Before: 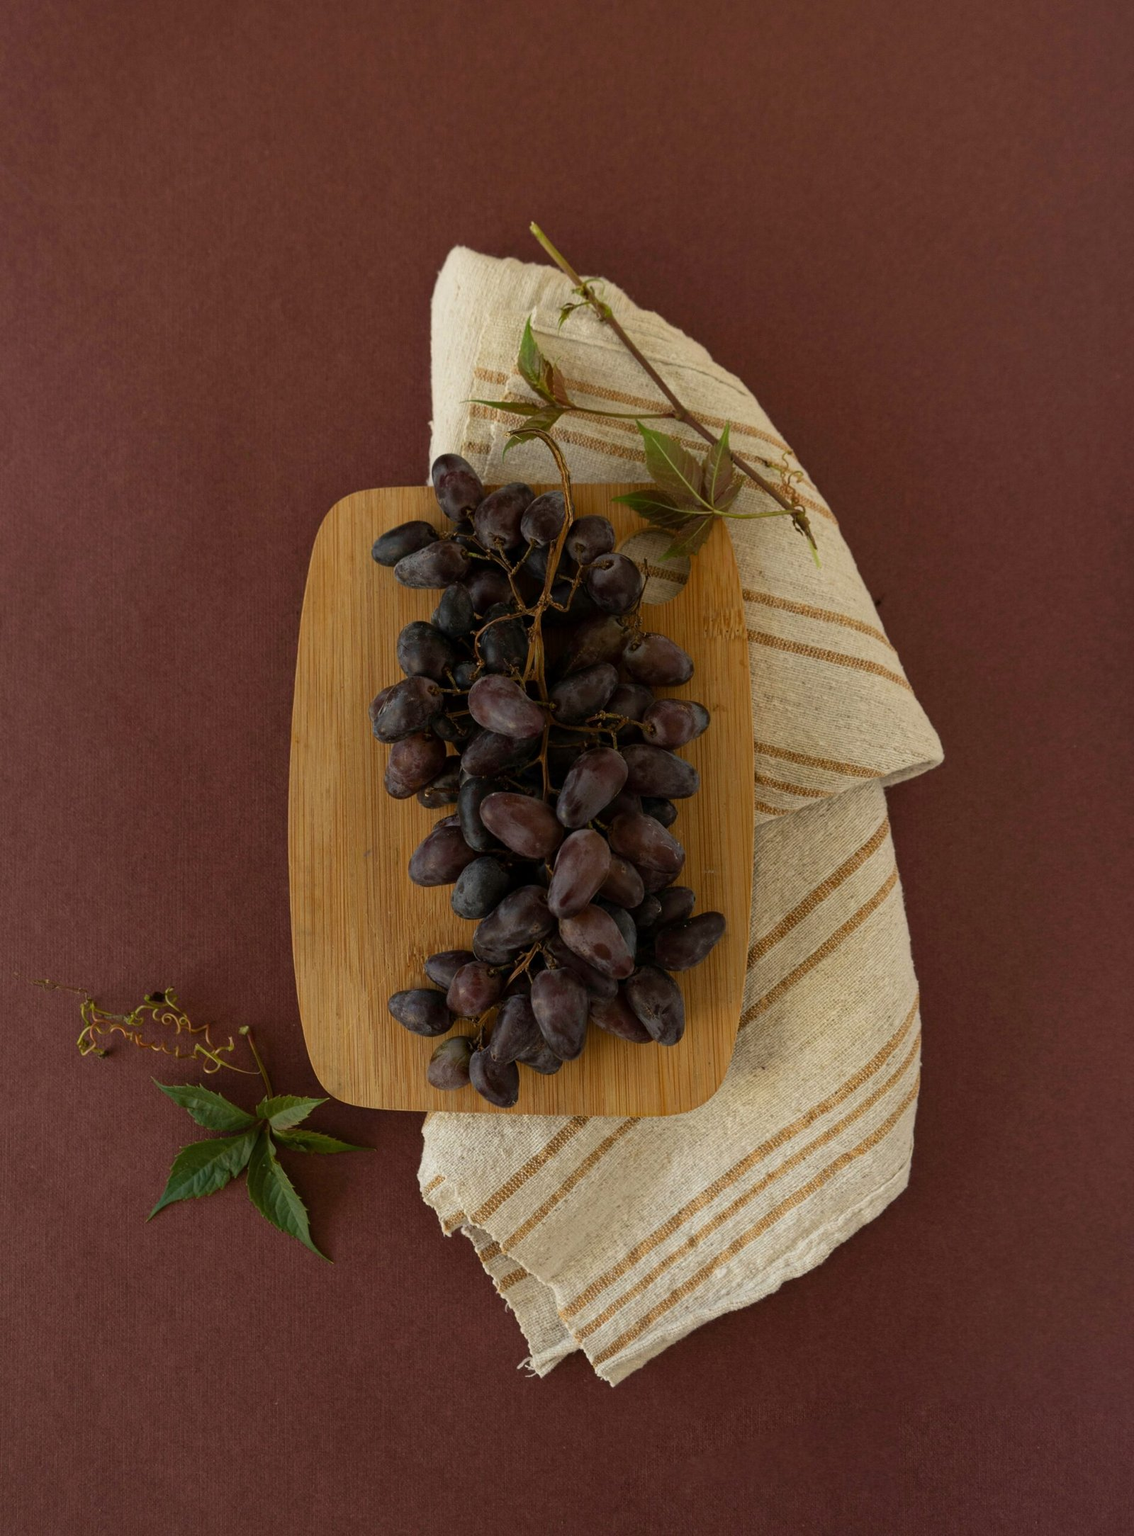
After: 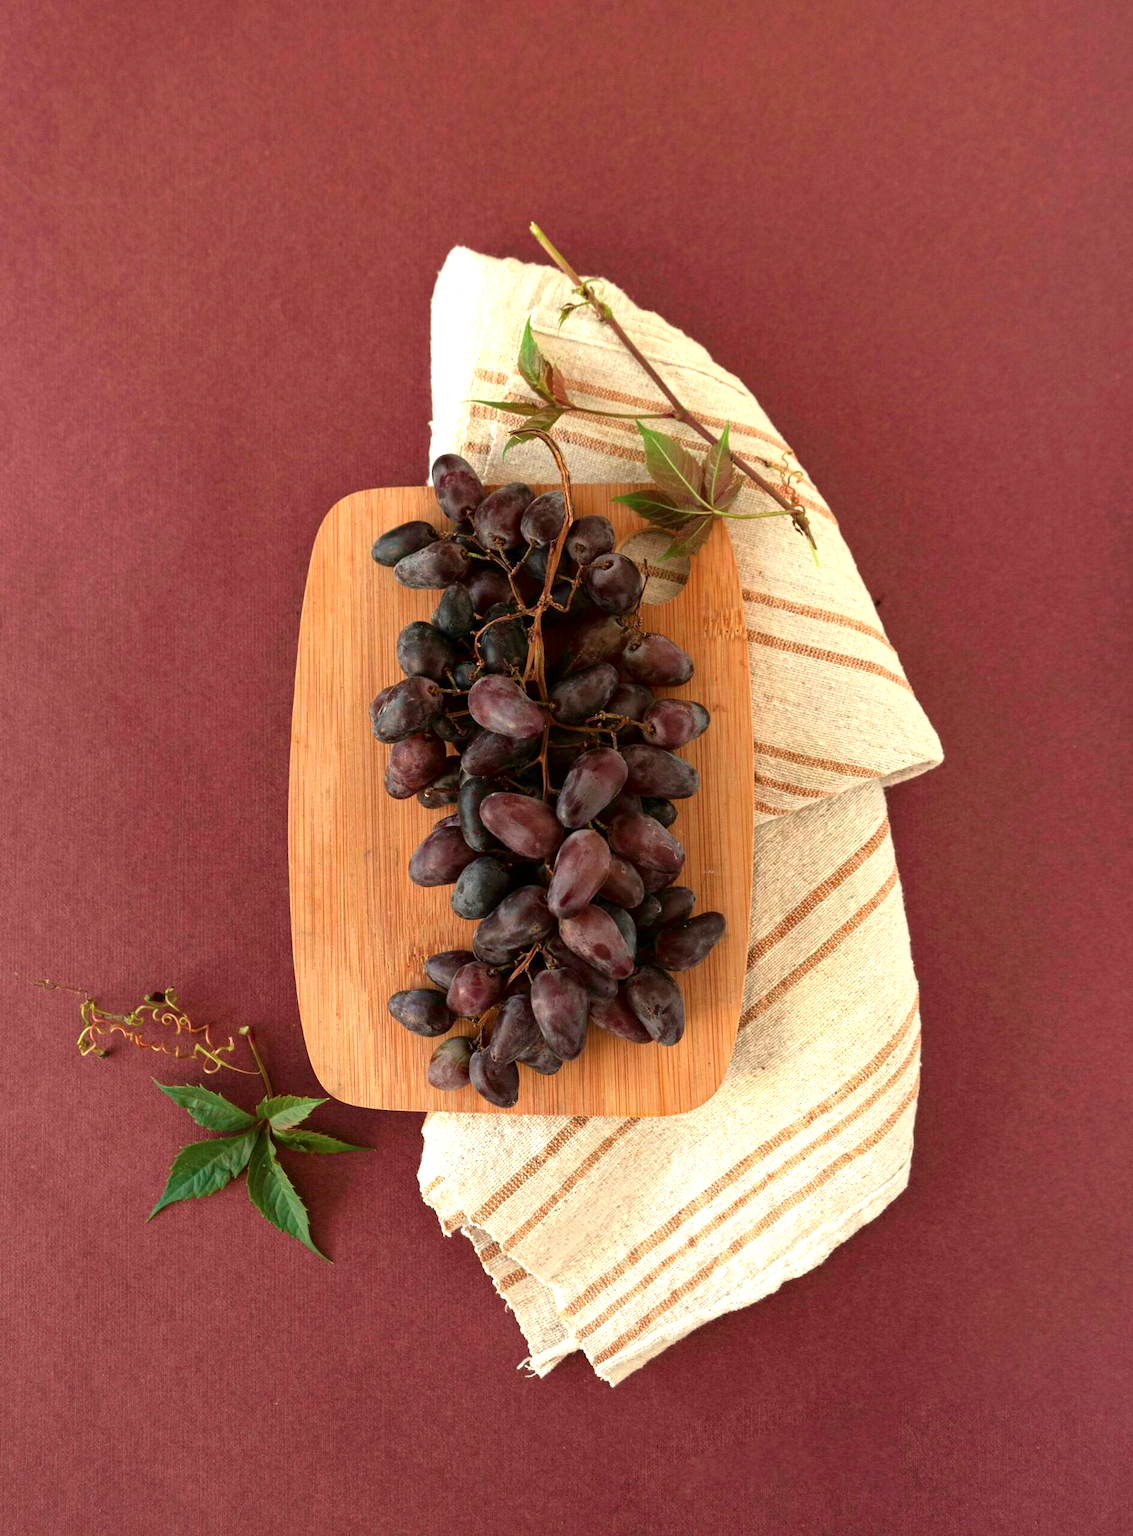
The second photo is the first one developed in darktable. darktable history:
tone curve: curves: ch0 [(0, 0) (0.059, 0.027) (0.162, 0.125) (0.304, 0.279) (0.547, 0.532) (0.828, 0.815) (1, 0.983)]; ch1 [(0, 0) (0.23, 0.166) (0.34, 0.298) (0.371, 0.334) (0.435, 0.408) (0.477, 0.469) (0.499, 0.498) (0.529, 0.544) (0.559, 0.587) (0.743, 0.798) (1, 1)]; ch2 [(0, 0) (0.431, 0.414) (0.498, 0.503) (0.524, 0.531) (0.568, 0.567) (0.6, 0.597) (0.643, 0.631) (0.74, 0.721) (1, 1)], color space Lab, independent channels, preserve colors none
exposure: black level correction 0, exposure 1.388 EV, compensate exposure bias true, compensate highlight preservation false
